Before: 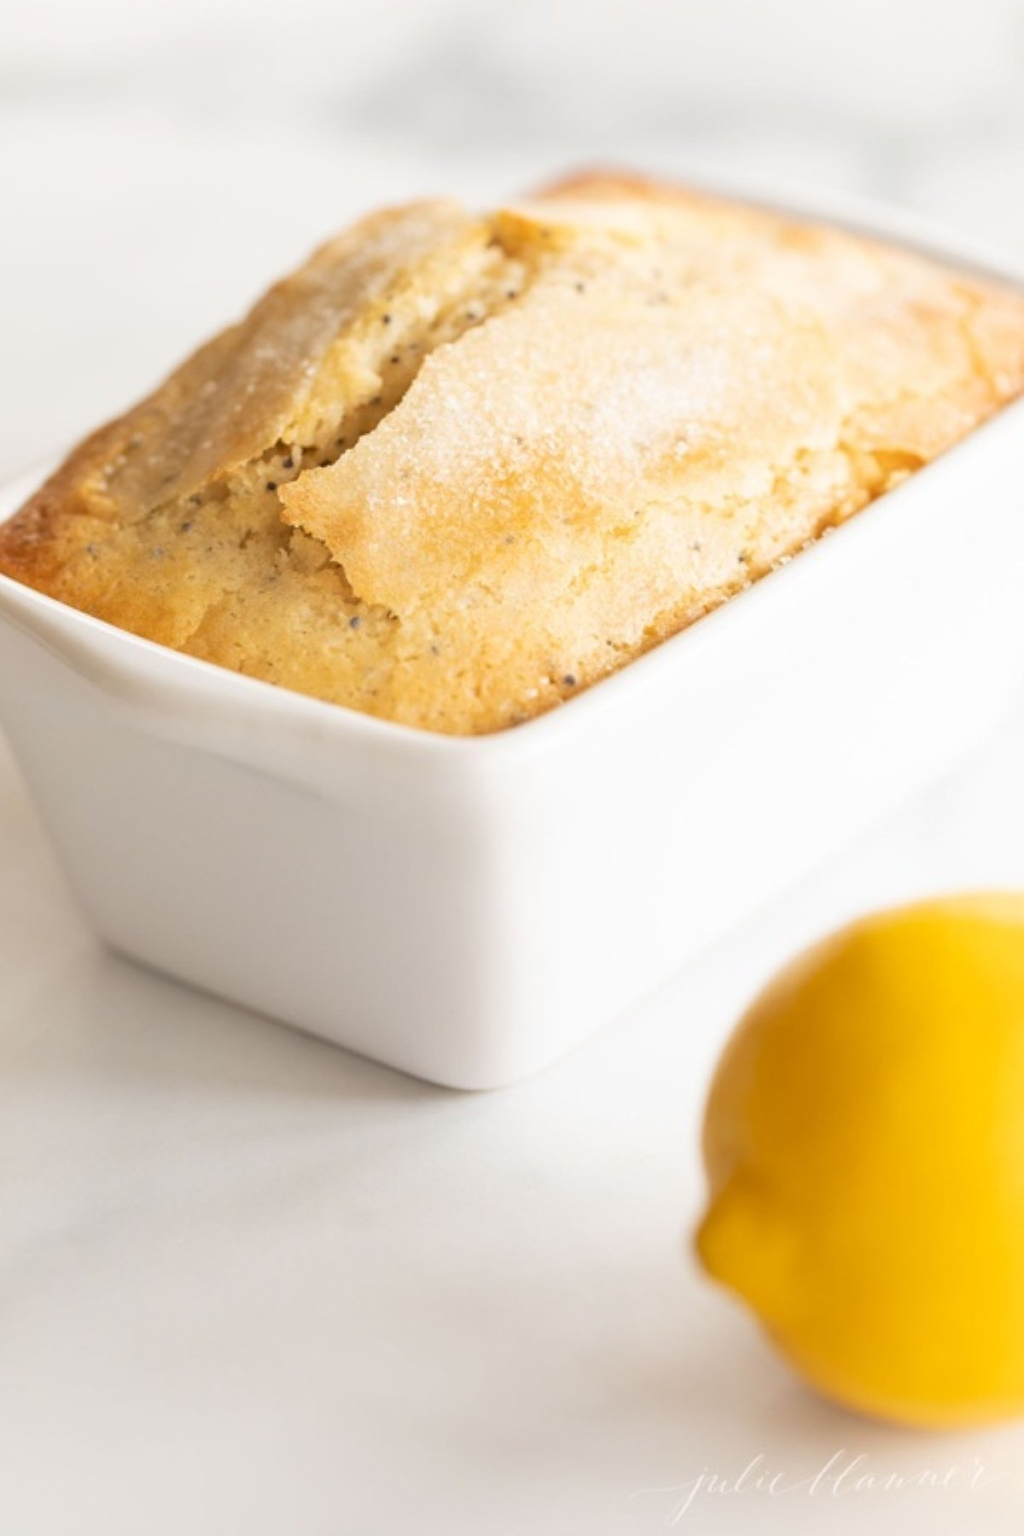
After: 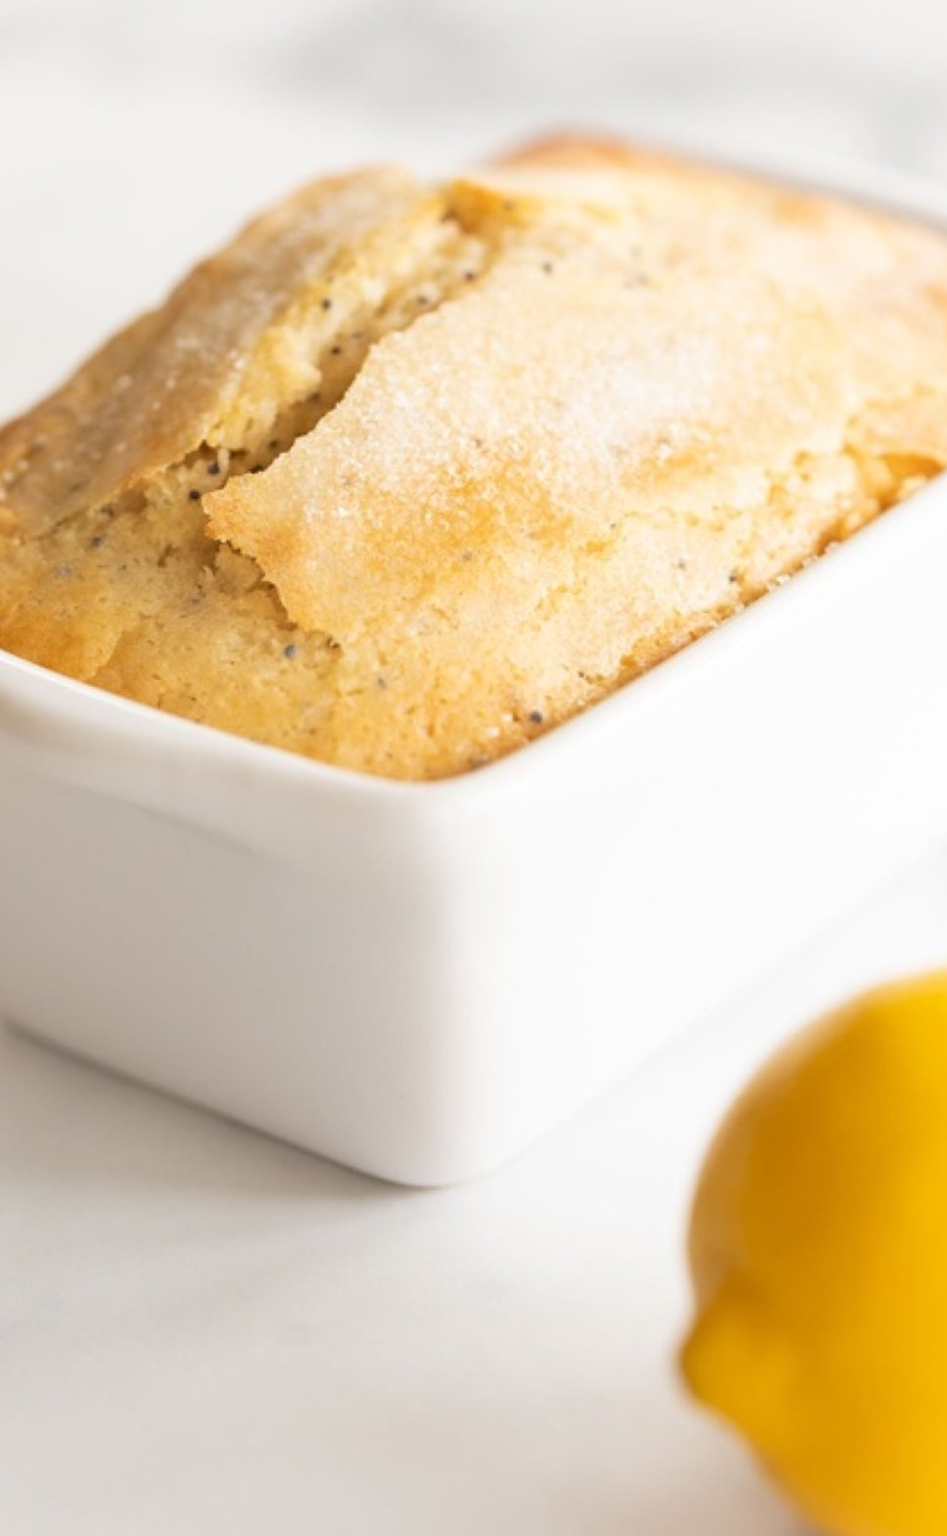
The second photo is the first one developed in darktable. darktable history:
crop: left 9.972%, top 3.525%, right 9.153%, bottom 9.14%
